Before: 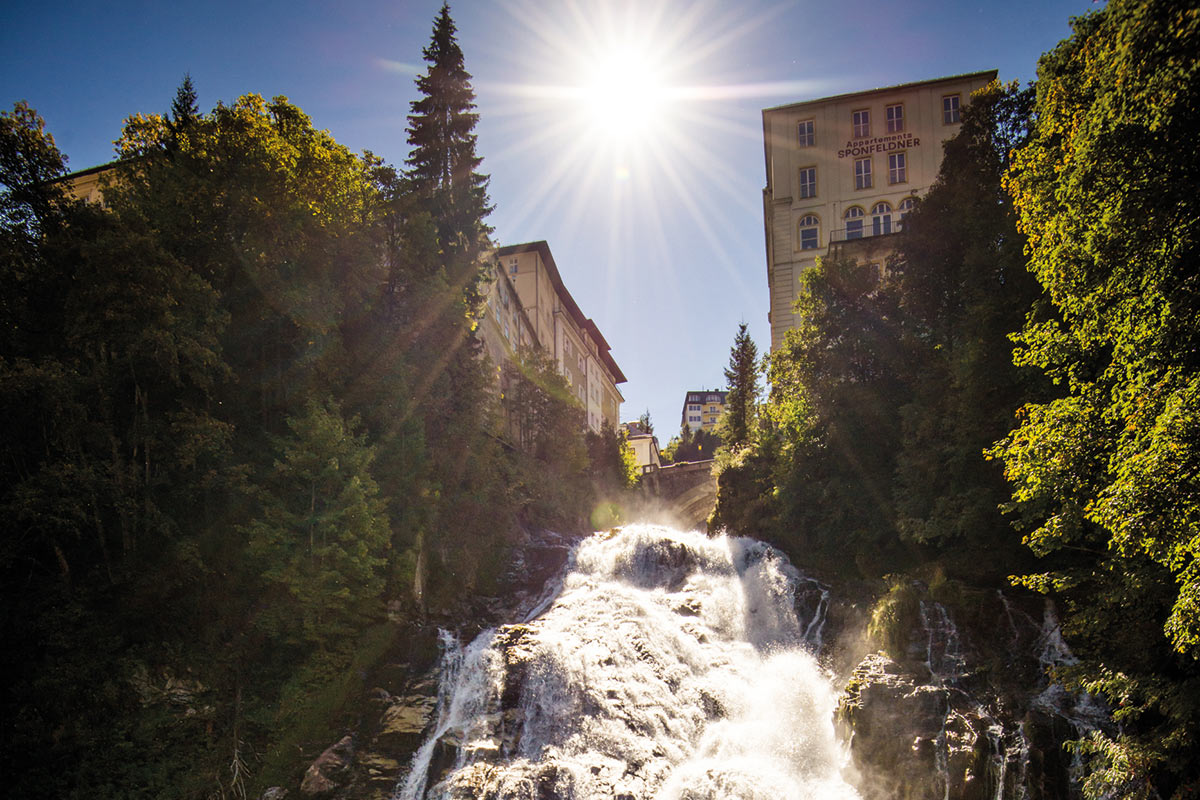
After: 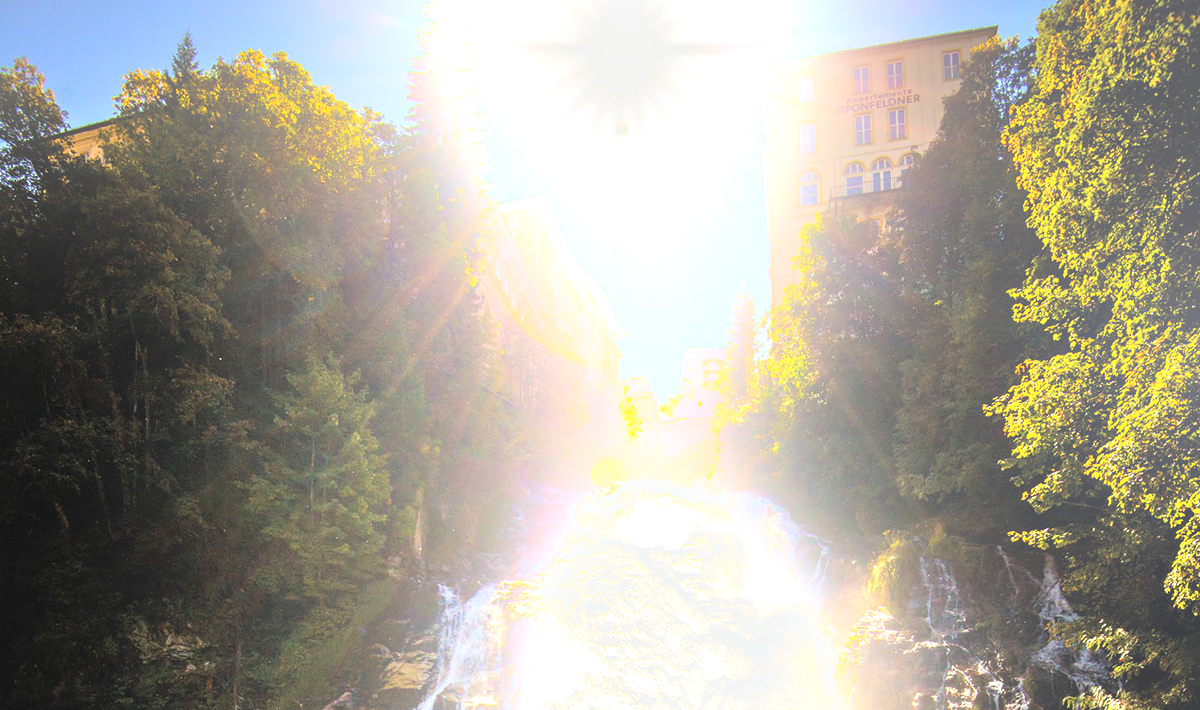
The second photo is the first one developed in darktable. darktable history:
contrast equalizer: octaves 7, y [[0.627 ×6], [0.563 ×6], [0 ×6], [0 ×6], [0 ×6]]
bloom: size 25%, threshold 5%, strength 90%
crop and rotate: top 5.609%, bottom 5.609%
